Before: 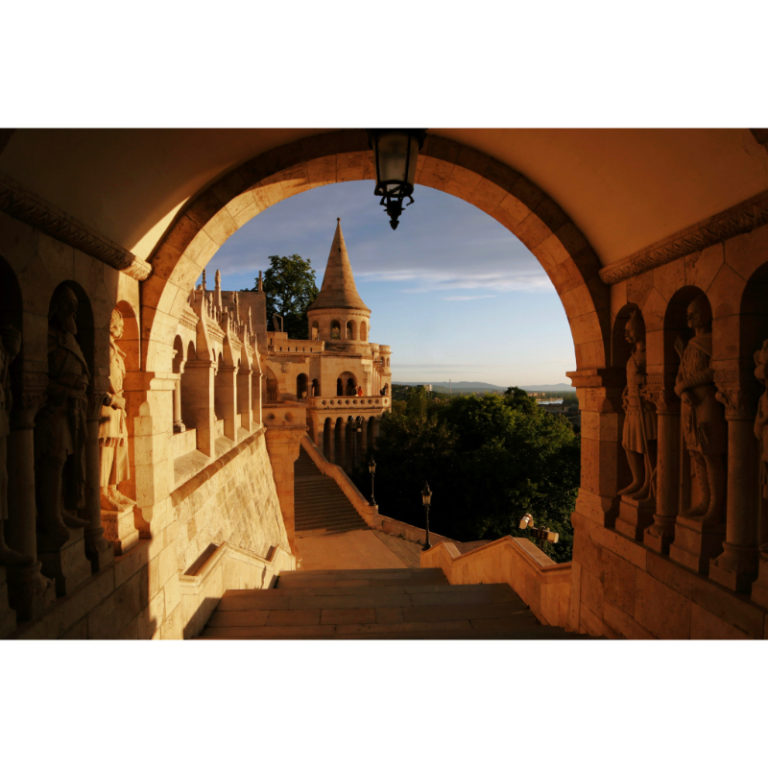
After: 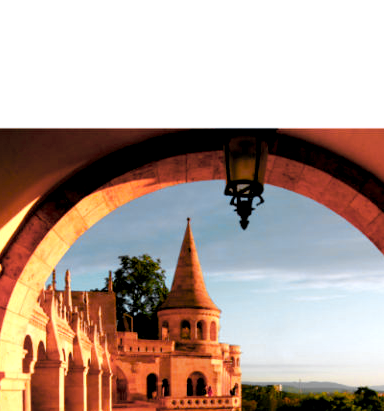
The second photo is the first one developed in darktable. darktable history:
color balance rgb: shadows lift › chroma 1%, shadows lift › hue 240.84°, highlights gain › chroma 2%, highlights gain › hue 73.2°, global offset › luminance -0.5%, perceptual saturation grading › global saturation 20%, perceptual saturation grading › highlights -25%, perceptual saturation grading › shadows 50%, global vibrance 15%
crop: left 19.556%, right 30.401%, bottom 46.458%
color zones: curves: ch0 [(0.257, 0.558) (0.75, 0.565)]; ch1 [(0.004, 0.857) (0.14, 0.416) (0.257, 0.695) (0.442, 0.032) (0.736, 0.266) (0.891, 0.741)]; ch2 [(0, 0.623) (0.112, 0.436) (0.271, 0.474) (0.516, 0.64) (0.743, 0.286)]
exposure: black level correction 0.003, exposure 0.383 EV, compensate highlight preservation false
shadows and highlights: shadows -24.28, highlights 49.77, soften with gaussian
white balance: red 0.954, blue 1.079
